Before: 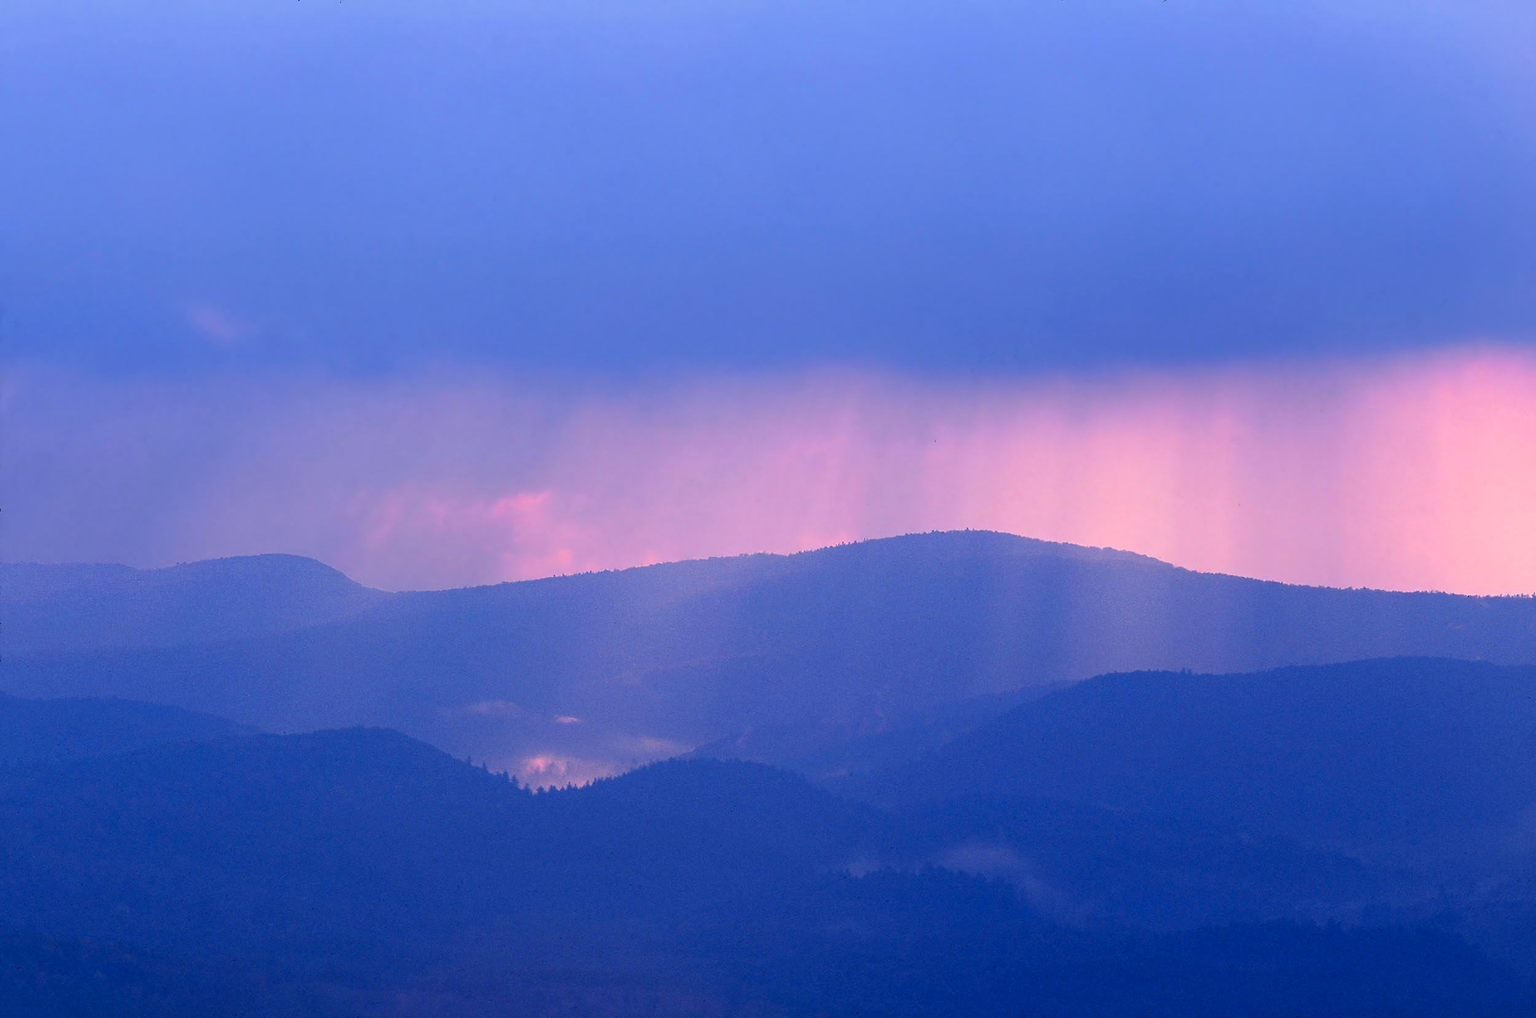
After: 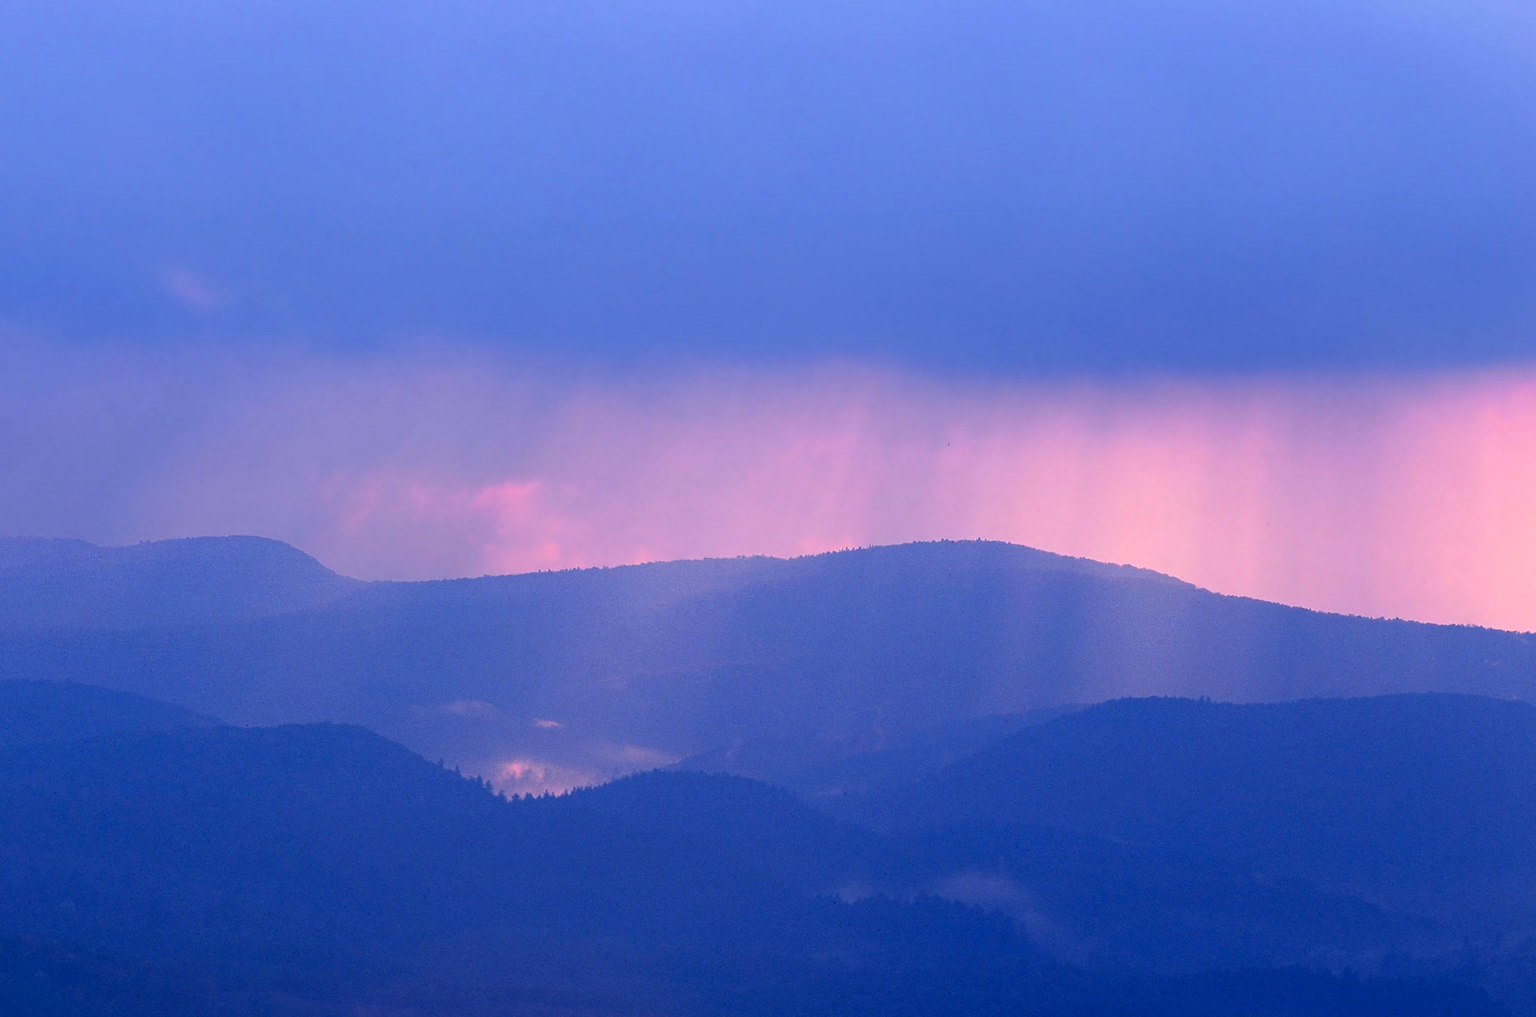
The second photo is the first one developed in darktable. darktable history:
crop and rotate: angle -2.32°
